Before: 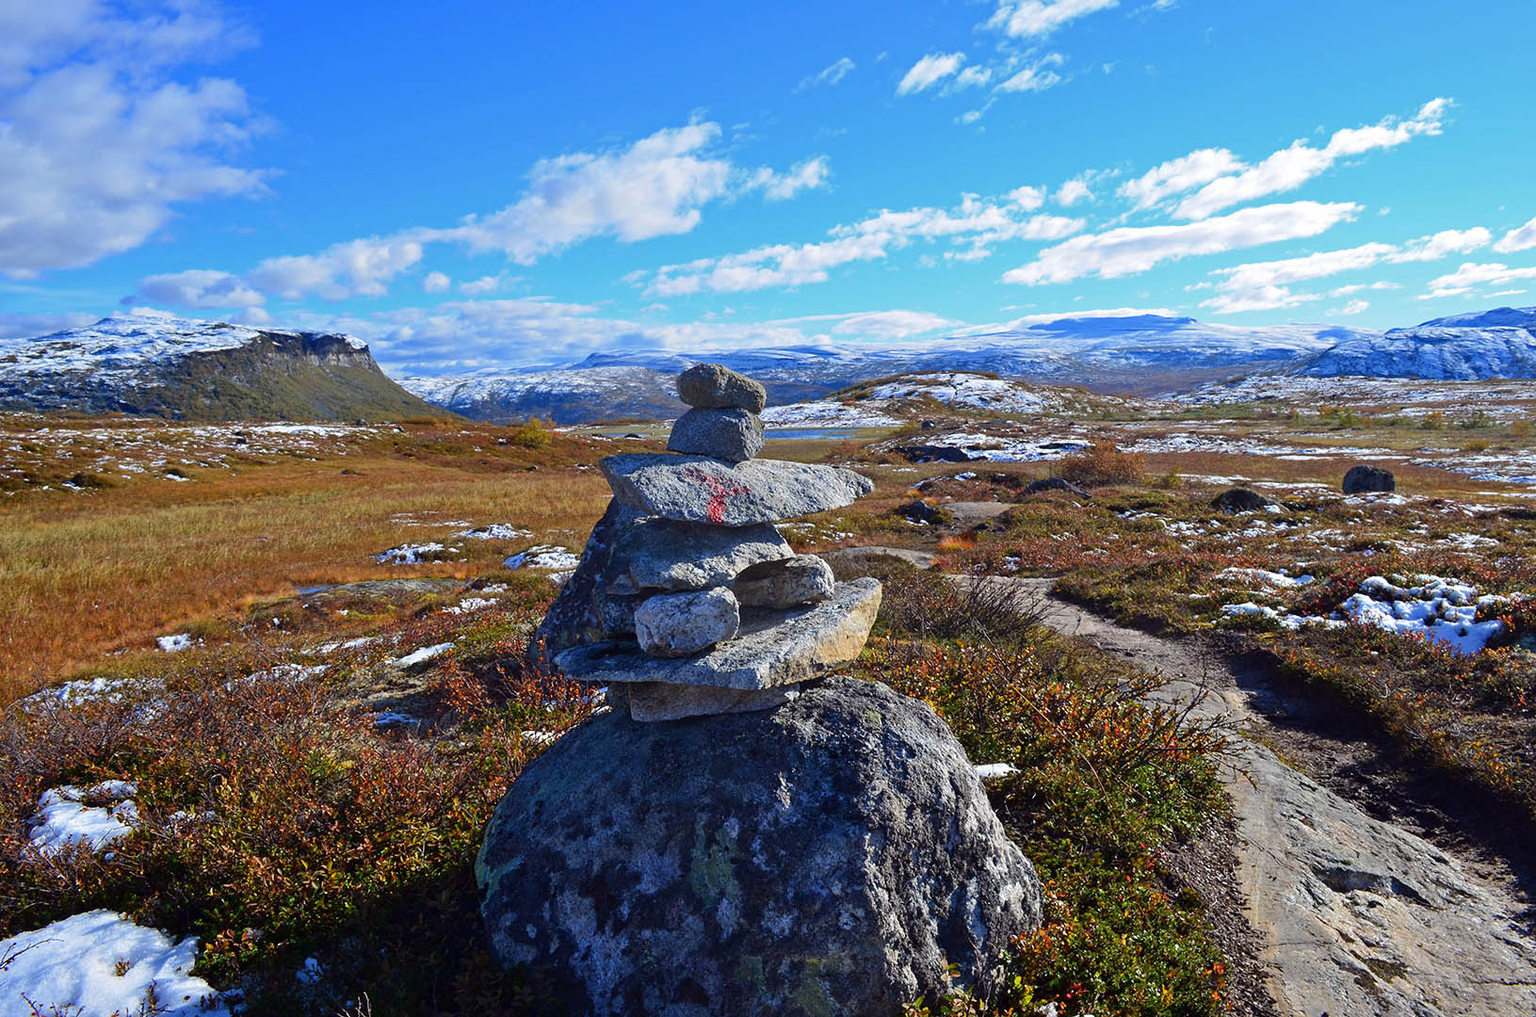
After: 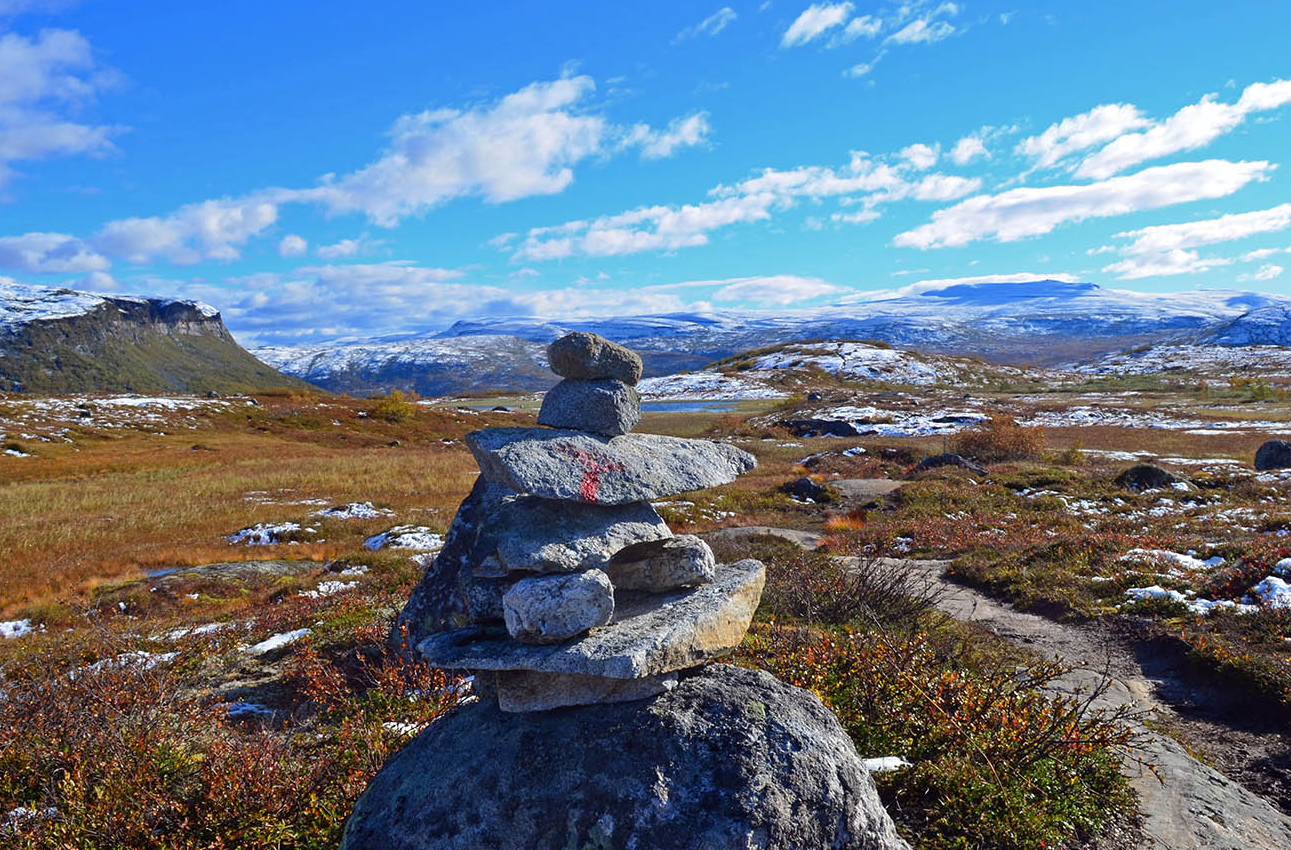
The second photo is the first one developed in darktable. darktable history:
tone equalizer: edges refinement/feathering 500, mask exposure compensation -1.57 EV, preserve details no
base curve: curves: ch0 [(0, 0) (0.472, 0.455) (1, 1)], preserve colors none
crop and rotate: left 10.499%, top 5.05%, right 10.304%, bottom 16.246%
